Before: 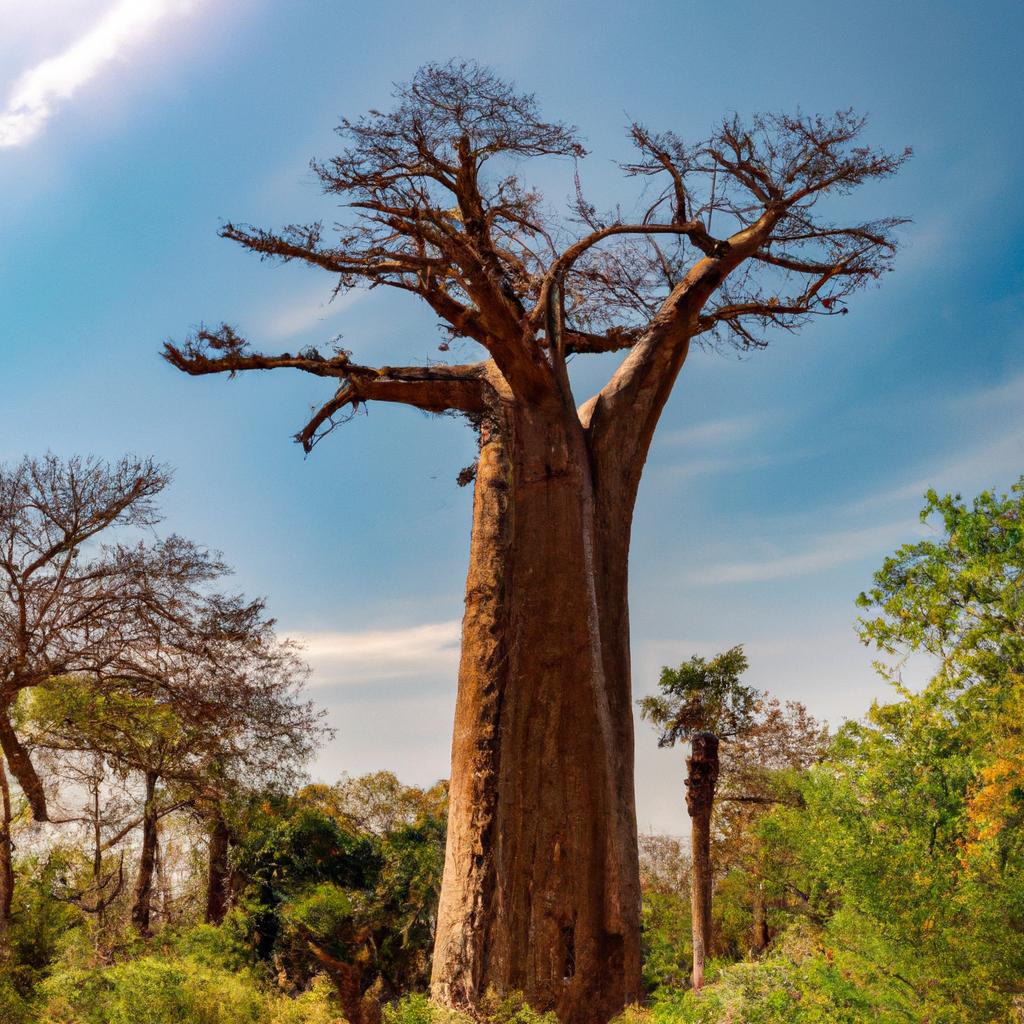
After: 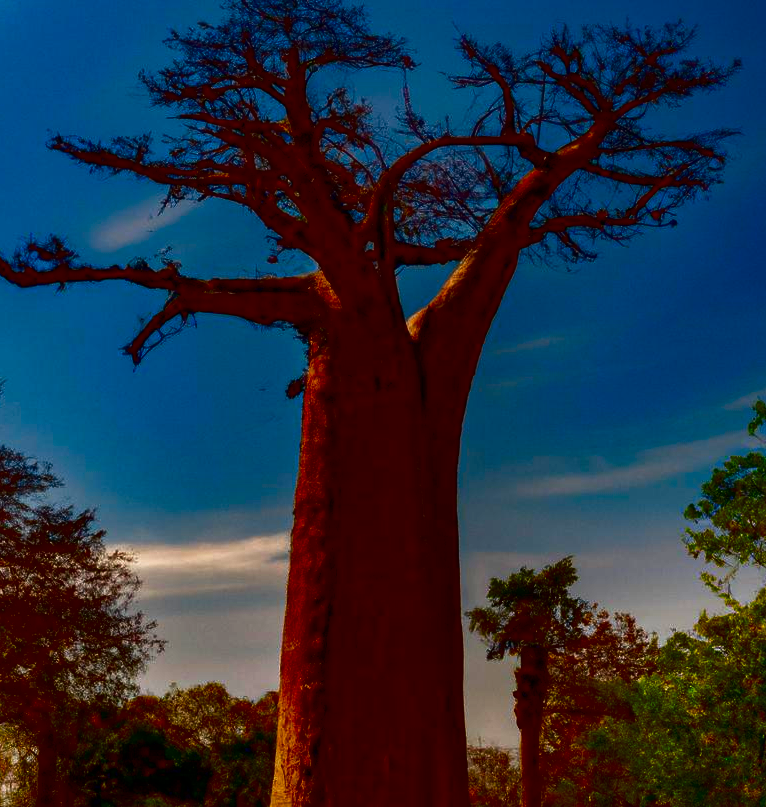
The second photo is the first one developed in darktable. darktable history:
crop: left 16.768%, top 8.653%, right 8.362%, bottom 12.485%
contrast brightness saturation: brightness -1, saturation 1
